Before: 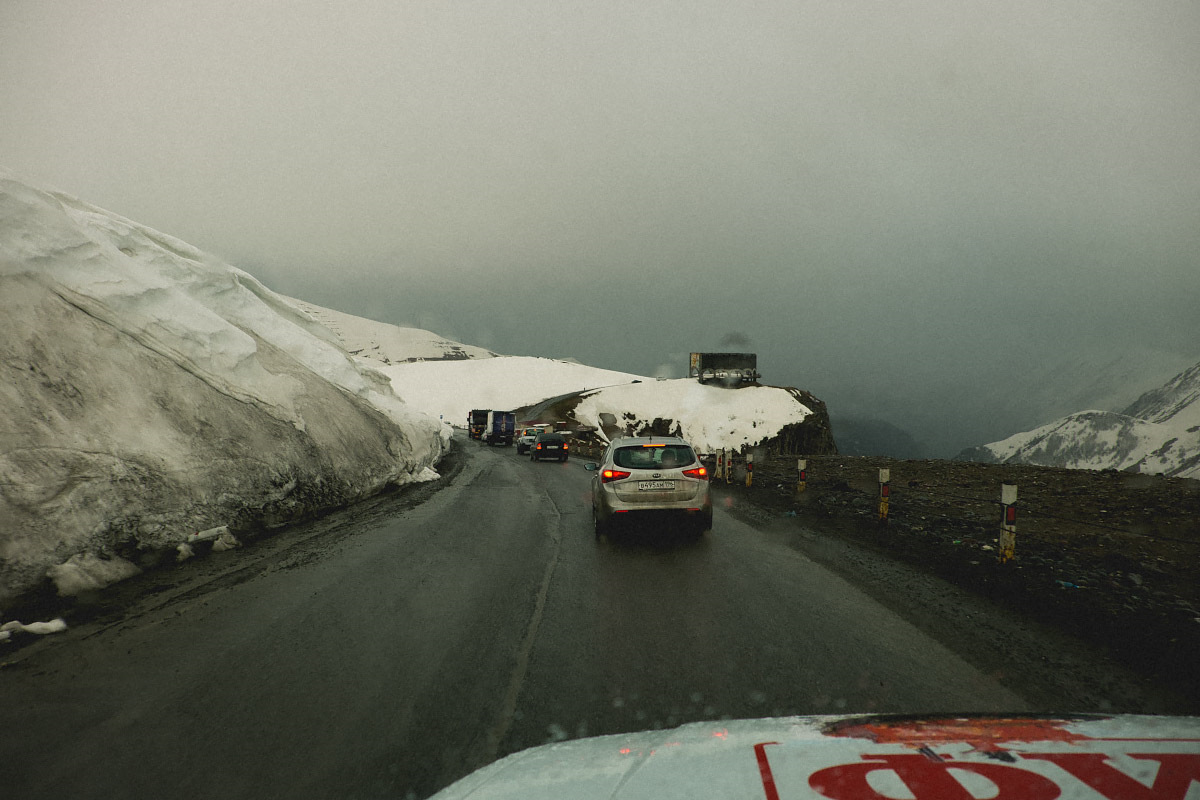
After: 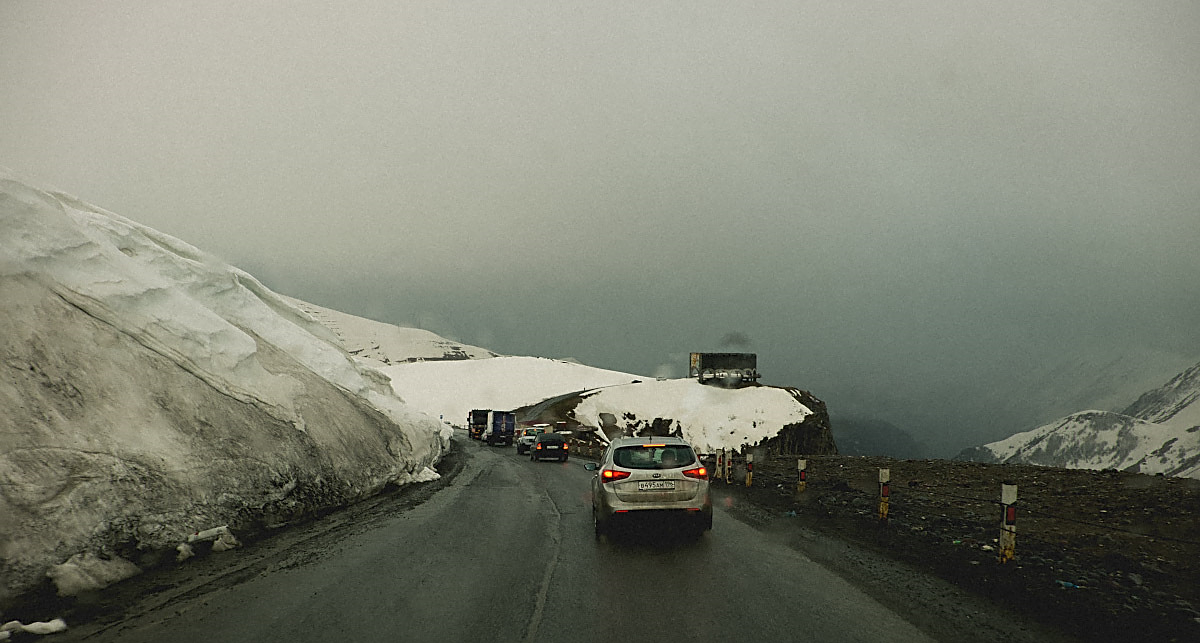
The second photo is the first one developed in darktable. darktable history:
sharpen: on, module defaults
crop: bottom 19.56%
